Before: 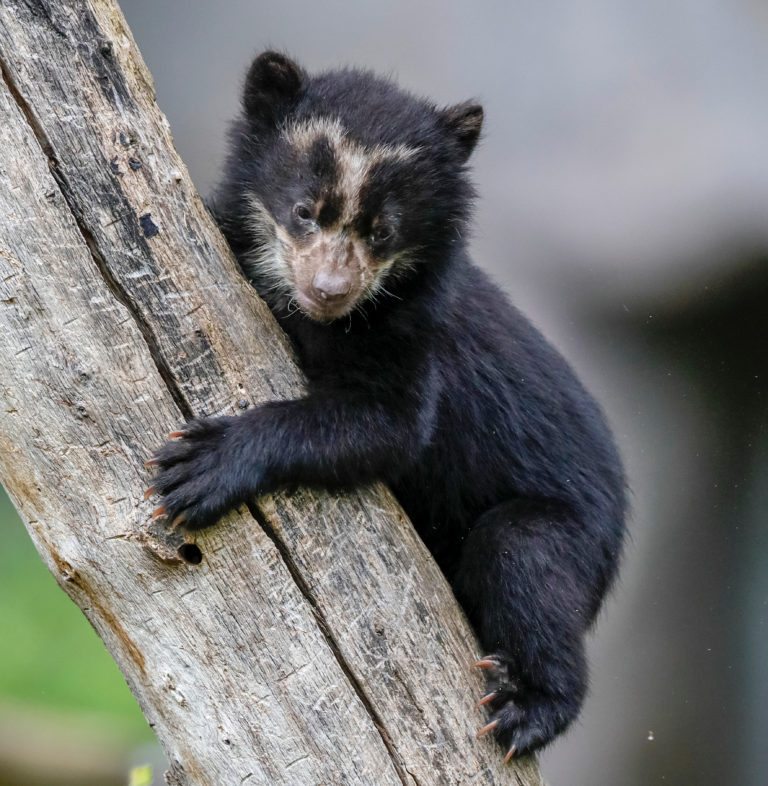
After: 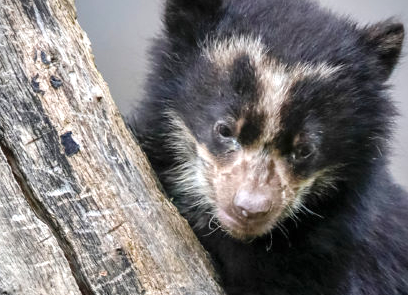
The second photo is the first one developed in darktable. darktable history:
crop: left 10.319%, top 10.473%, right 36.48%, bottom 51.977%
vignetting: fall-off start 92.38%, unbound false
exposure: black level correction 0, exposure 0.599 EV, compensate highlight preservation false
tone equalizer: on, module defaults
